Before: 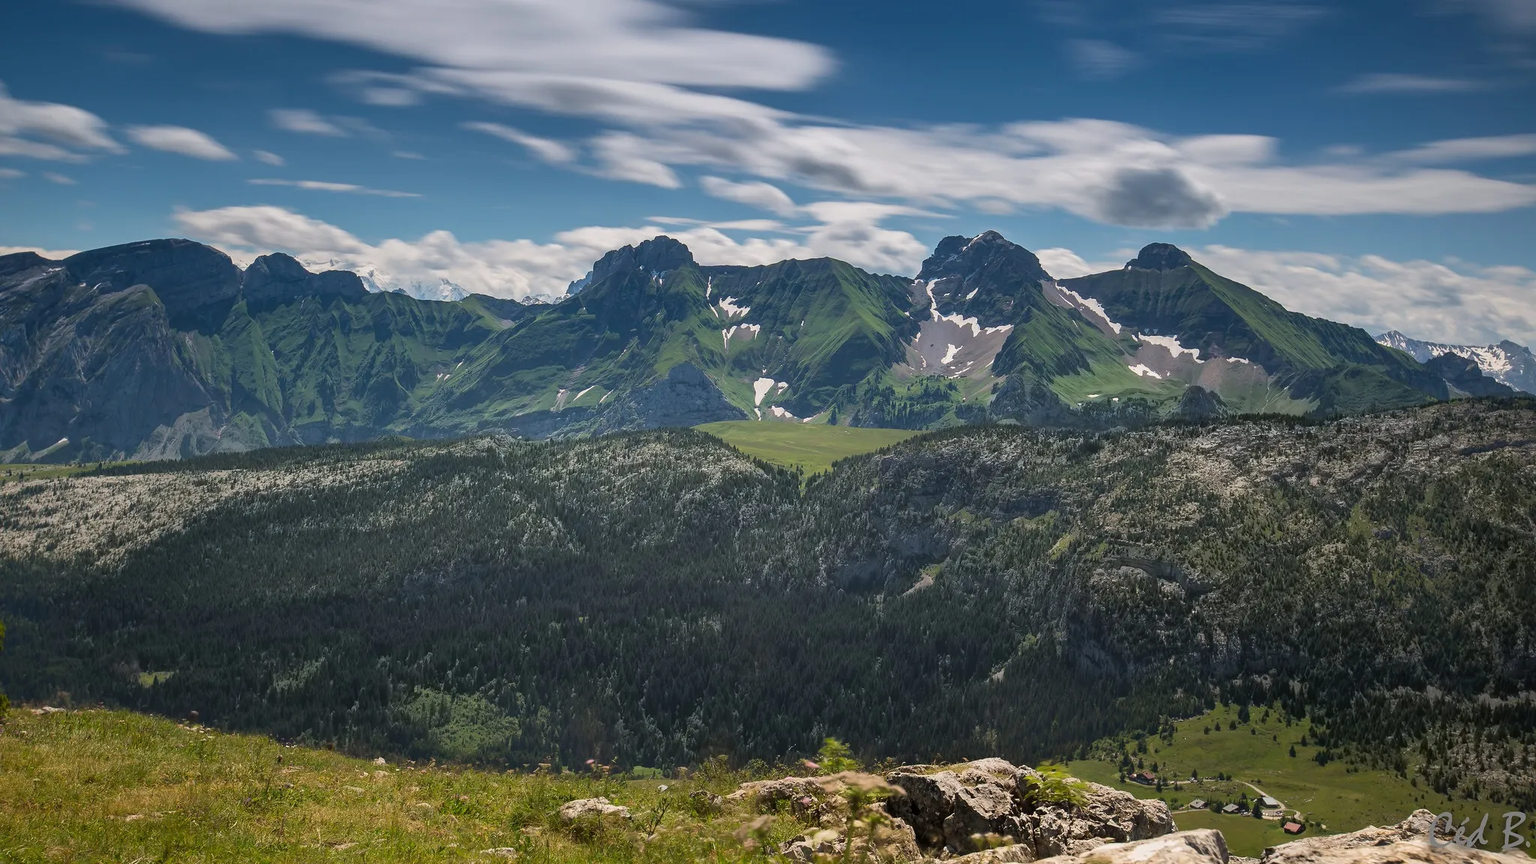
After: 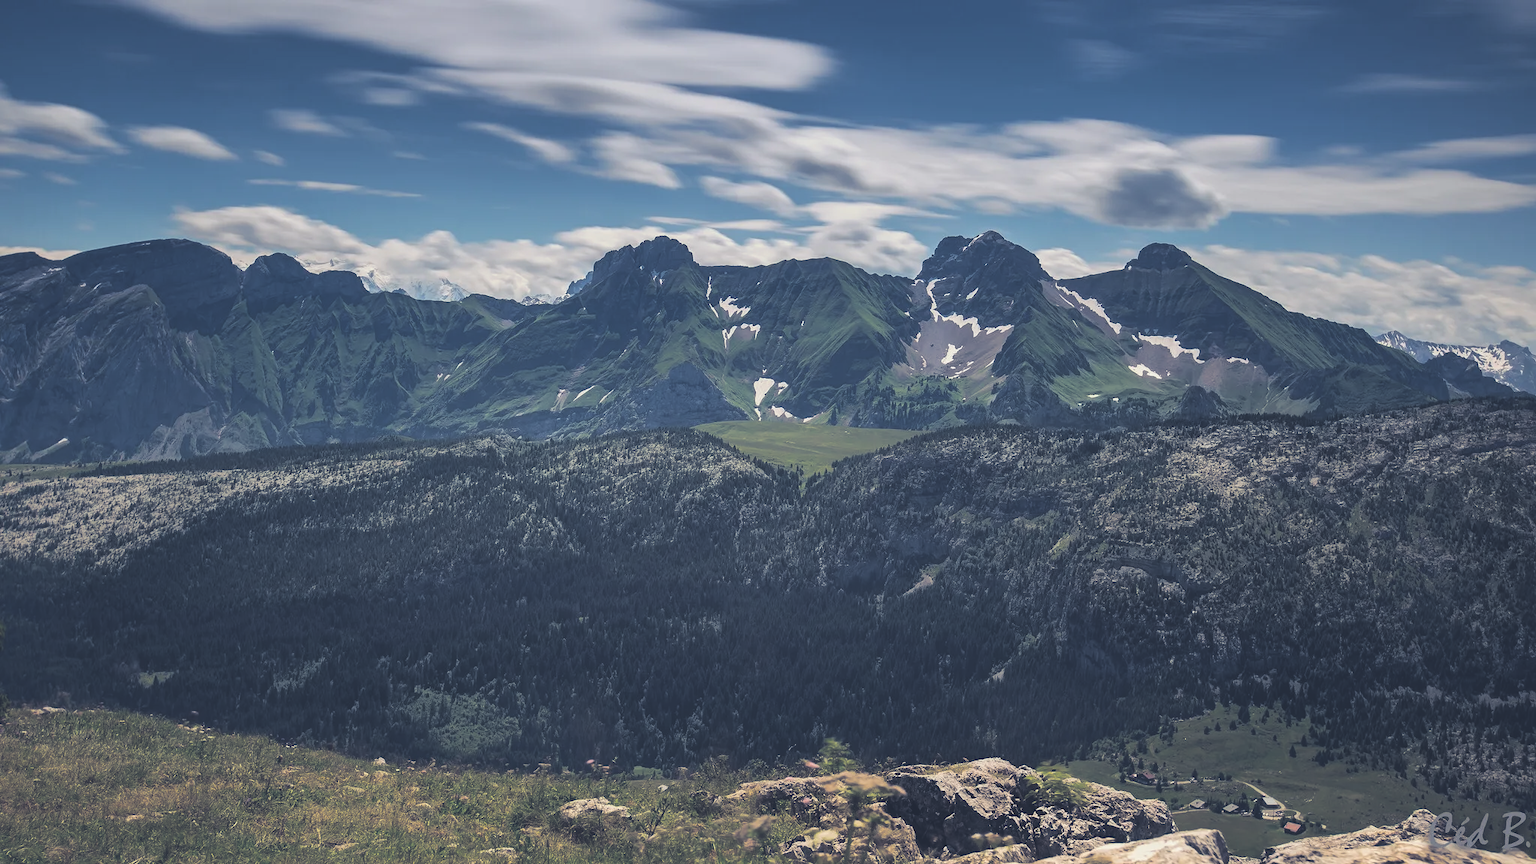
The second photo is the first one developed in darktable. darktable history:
split-toning: shadows › hue 230.4°
exposure: black level correction -0.028, compensate highlight preservation false
